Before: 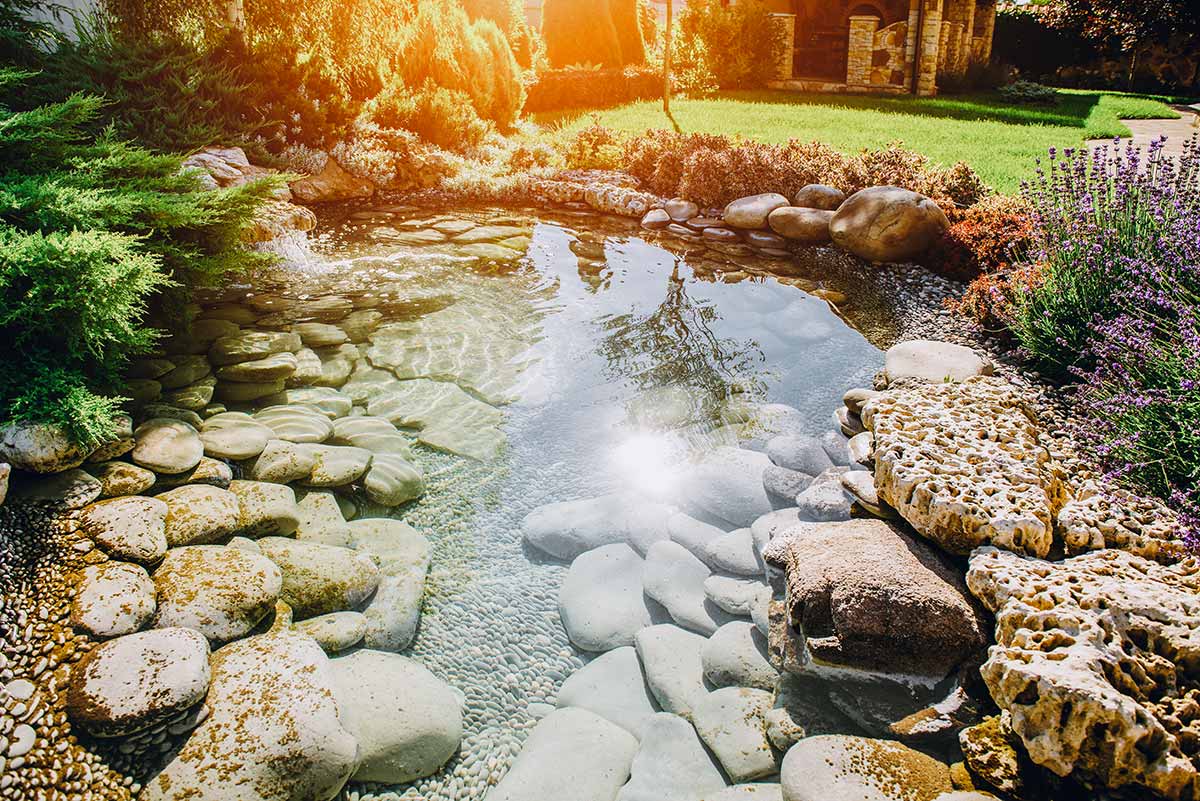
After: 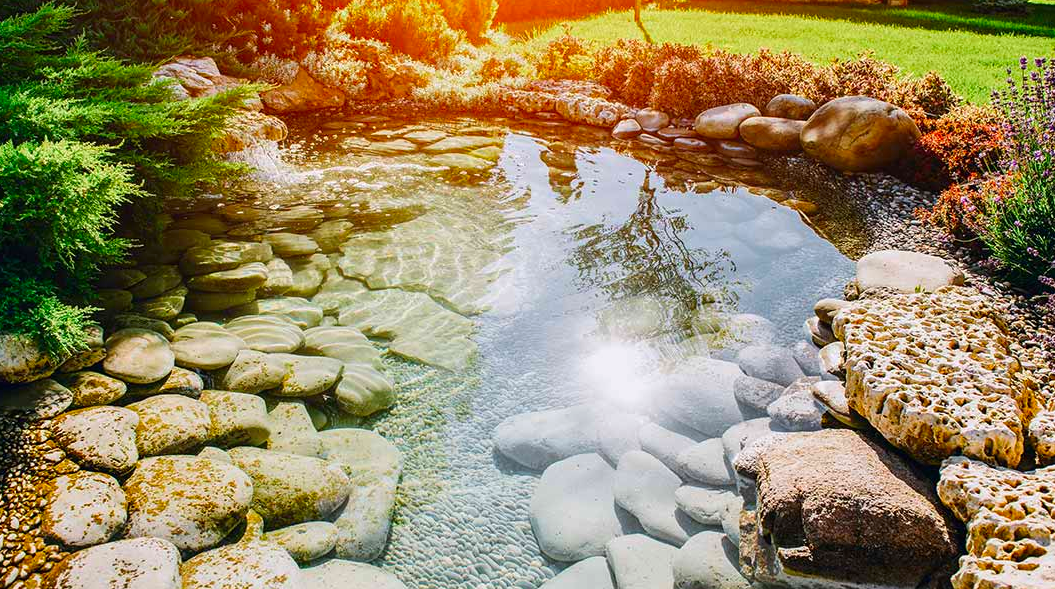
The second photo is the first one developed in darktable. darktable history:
contrast brightness saturation: brightness -0.02, saturation 0.35
crop and rotate: left 2.425%, top 11.305%, right 9.6%, bottom 15.08%
